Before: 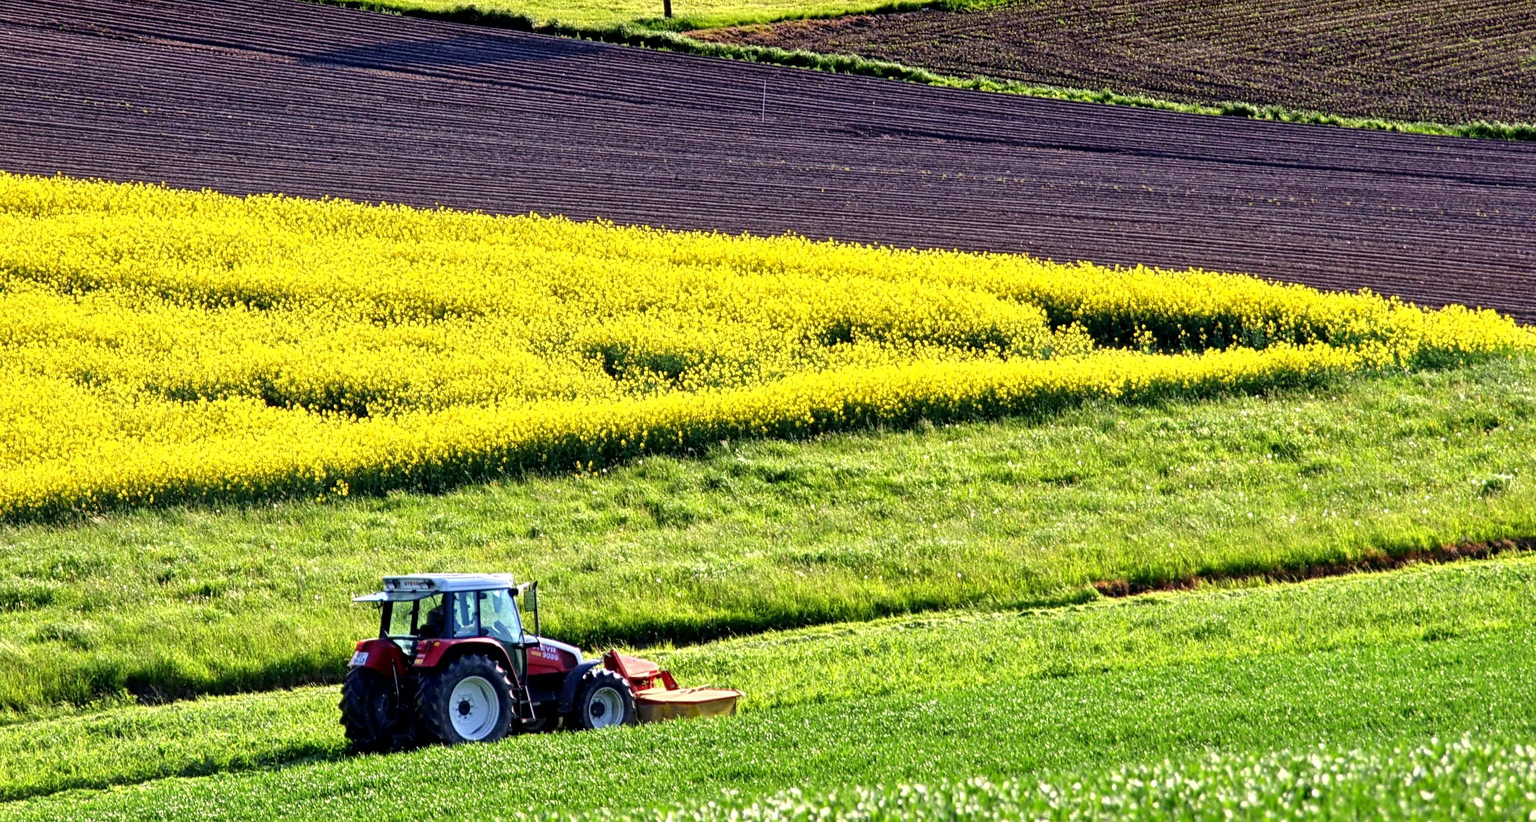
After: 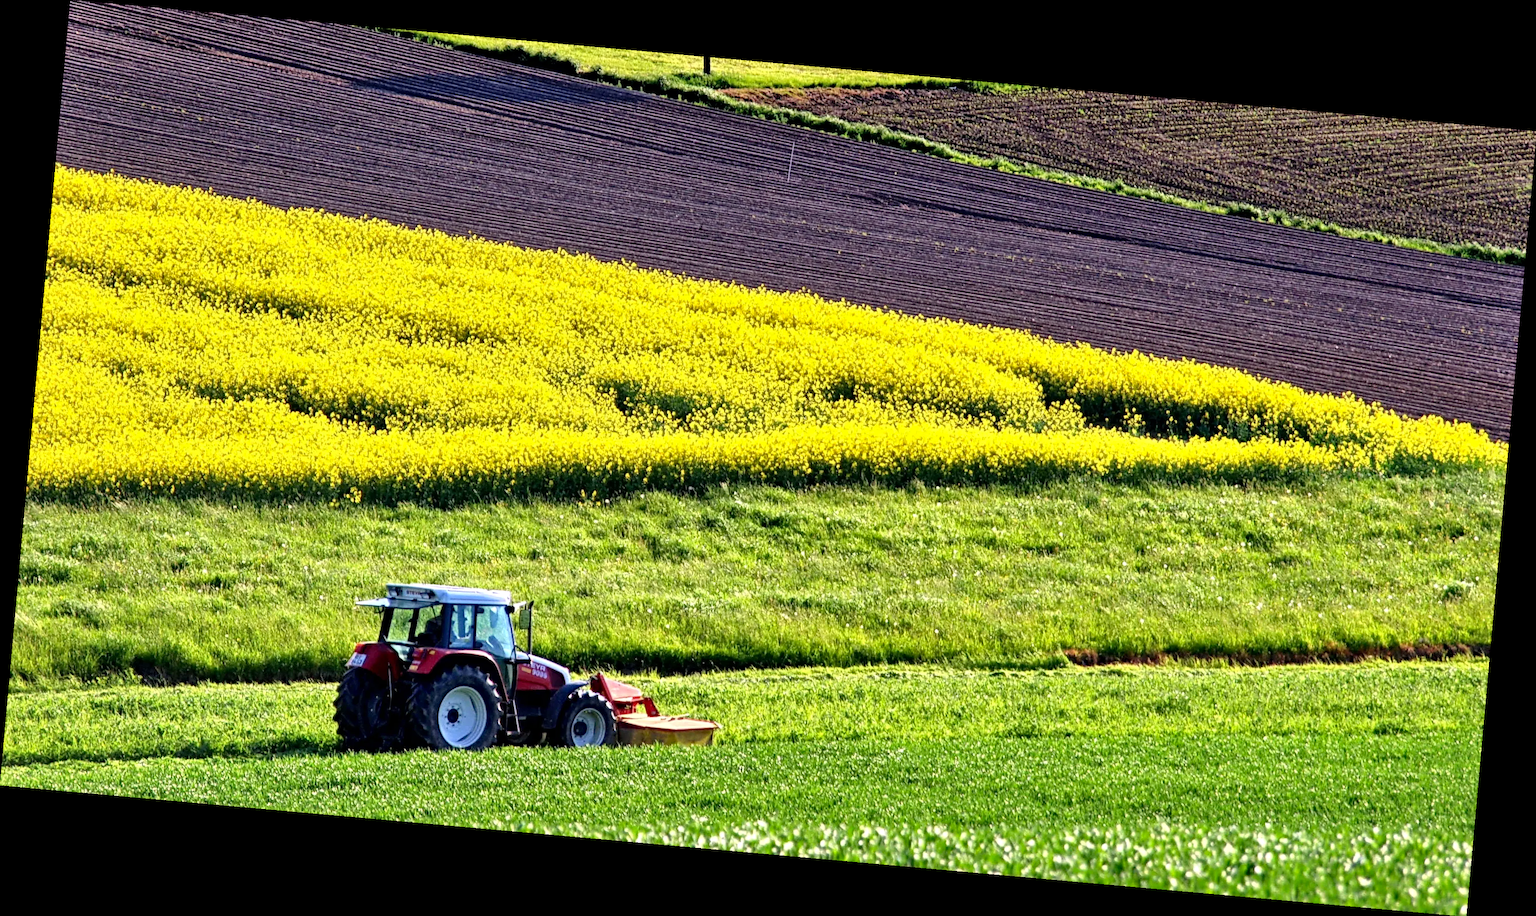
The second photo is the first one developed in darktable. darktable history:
shadows and highlights: shadows 37.27, highlights -28.18, soften with gaussian
haze removal: compatibility mode true, adaptive false
rotate and perspective: rotation 5.12°, automatic cropping off
tone equalizer: on, module defaults
